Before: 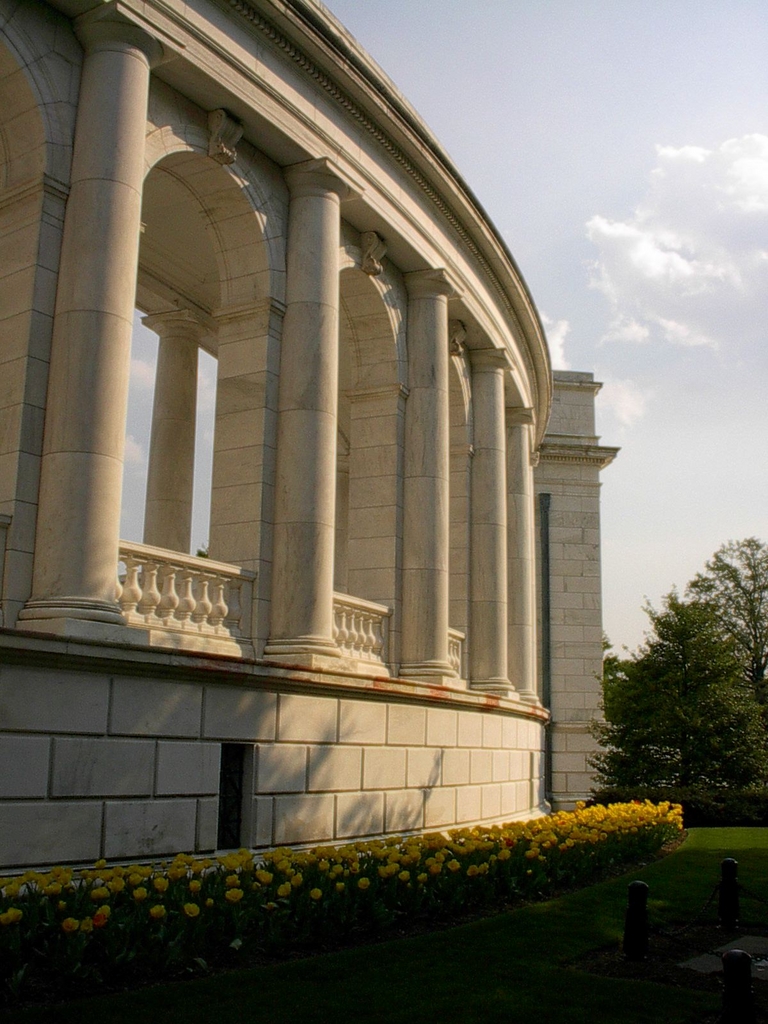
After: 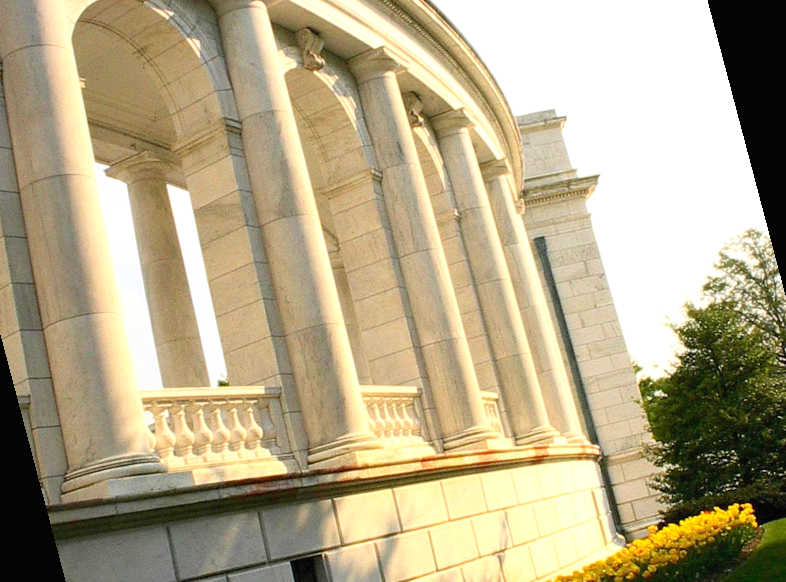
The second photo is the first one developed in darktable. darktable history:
rotate and perspective: rotation -14.8°, crop left 0.1, crop right 0.903, crop top 0.25, crop bottom 0.748
crop and rotate: left 1.774%, right 0.633%, bottom 1.28%
exposure: black level correction 0, exposure 1.1 EV, compensate exposure bias true, compensate highlight preservation false
contrast brightness saturation: contrast 0.2, brightness 0.15, saturation 0.14
